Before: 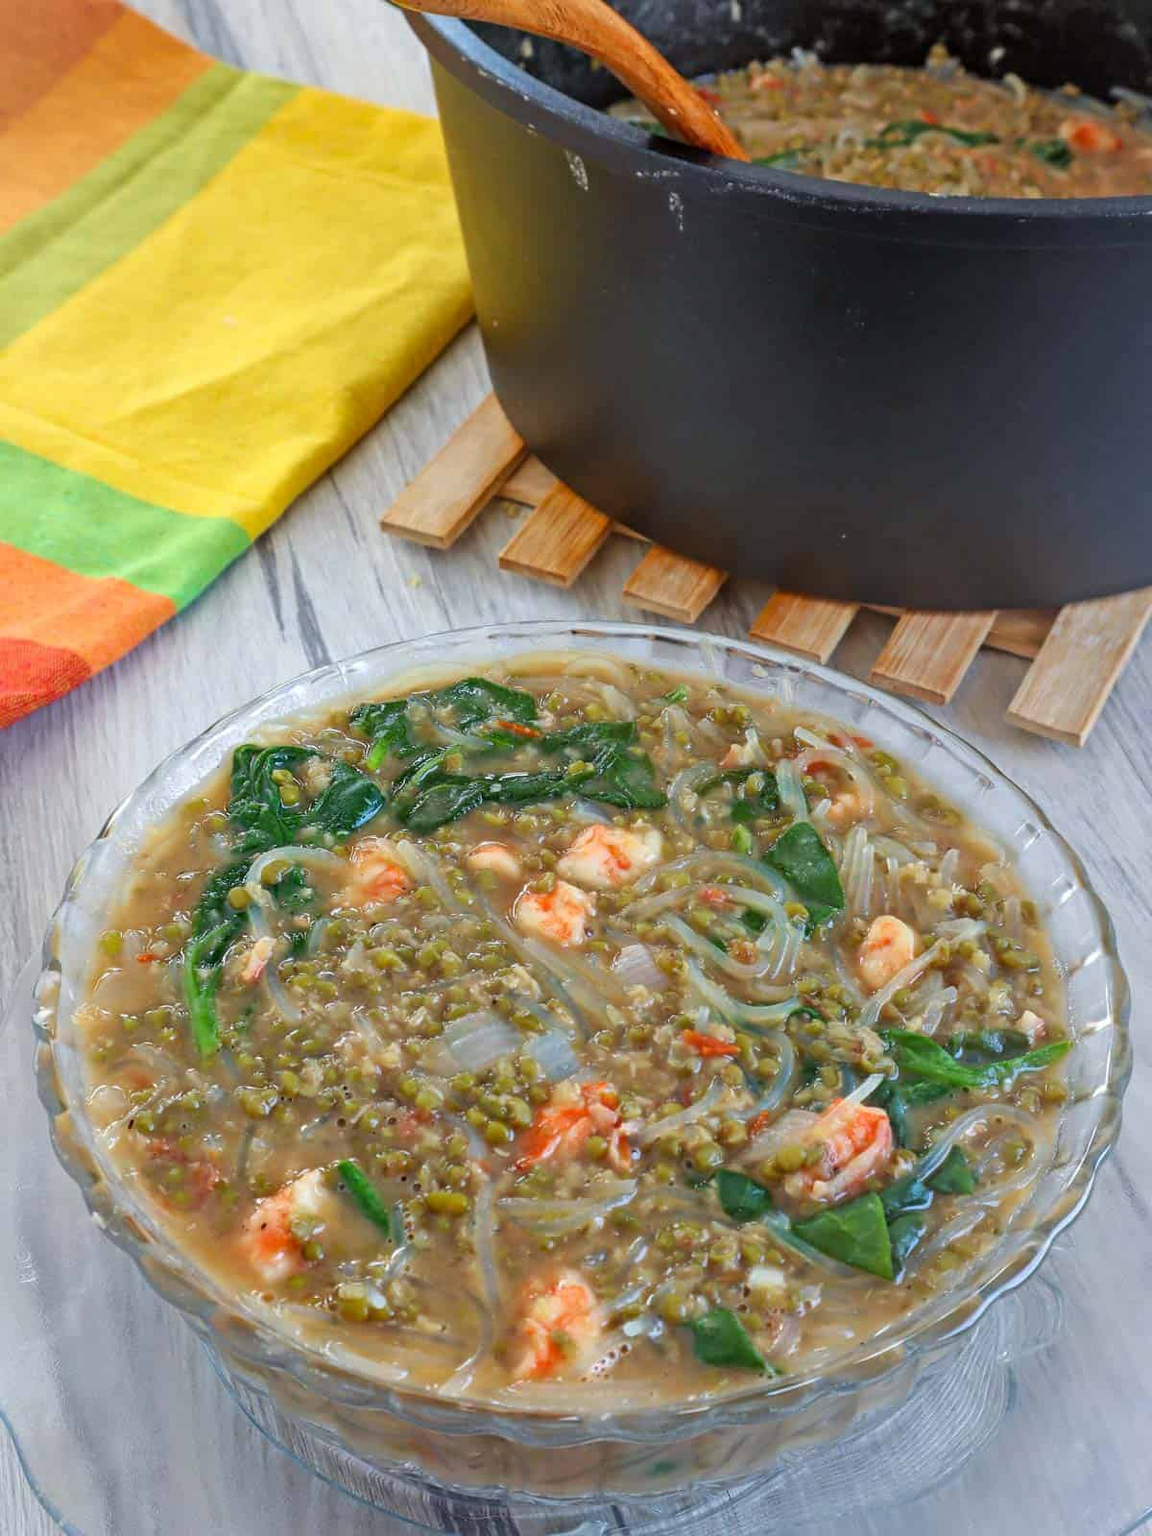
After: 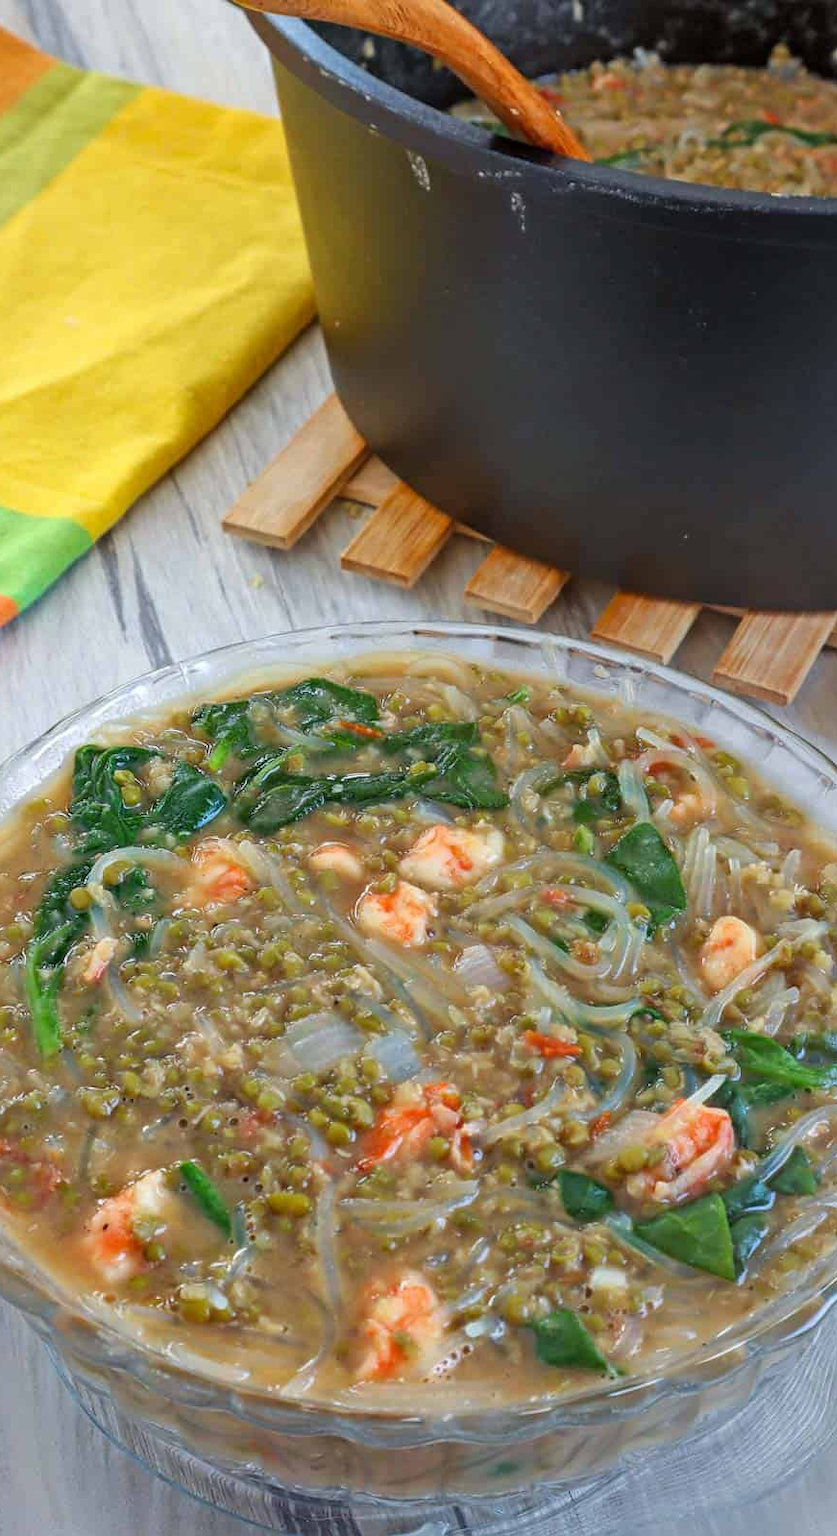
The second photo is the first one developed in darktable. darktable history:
crop: left 13.811%, top 0%, right 13.487%
